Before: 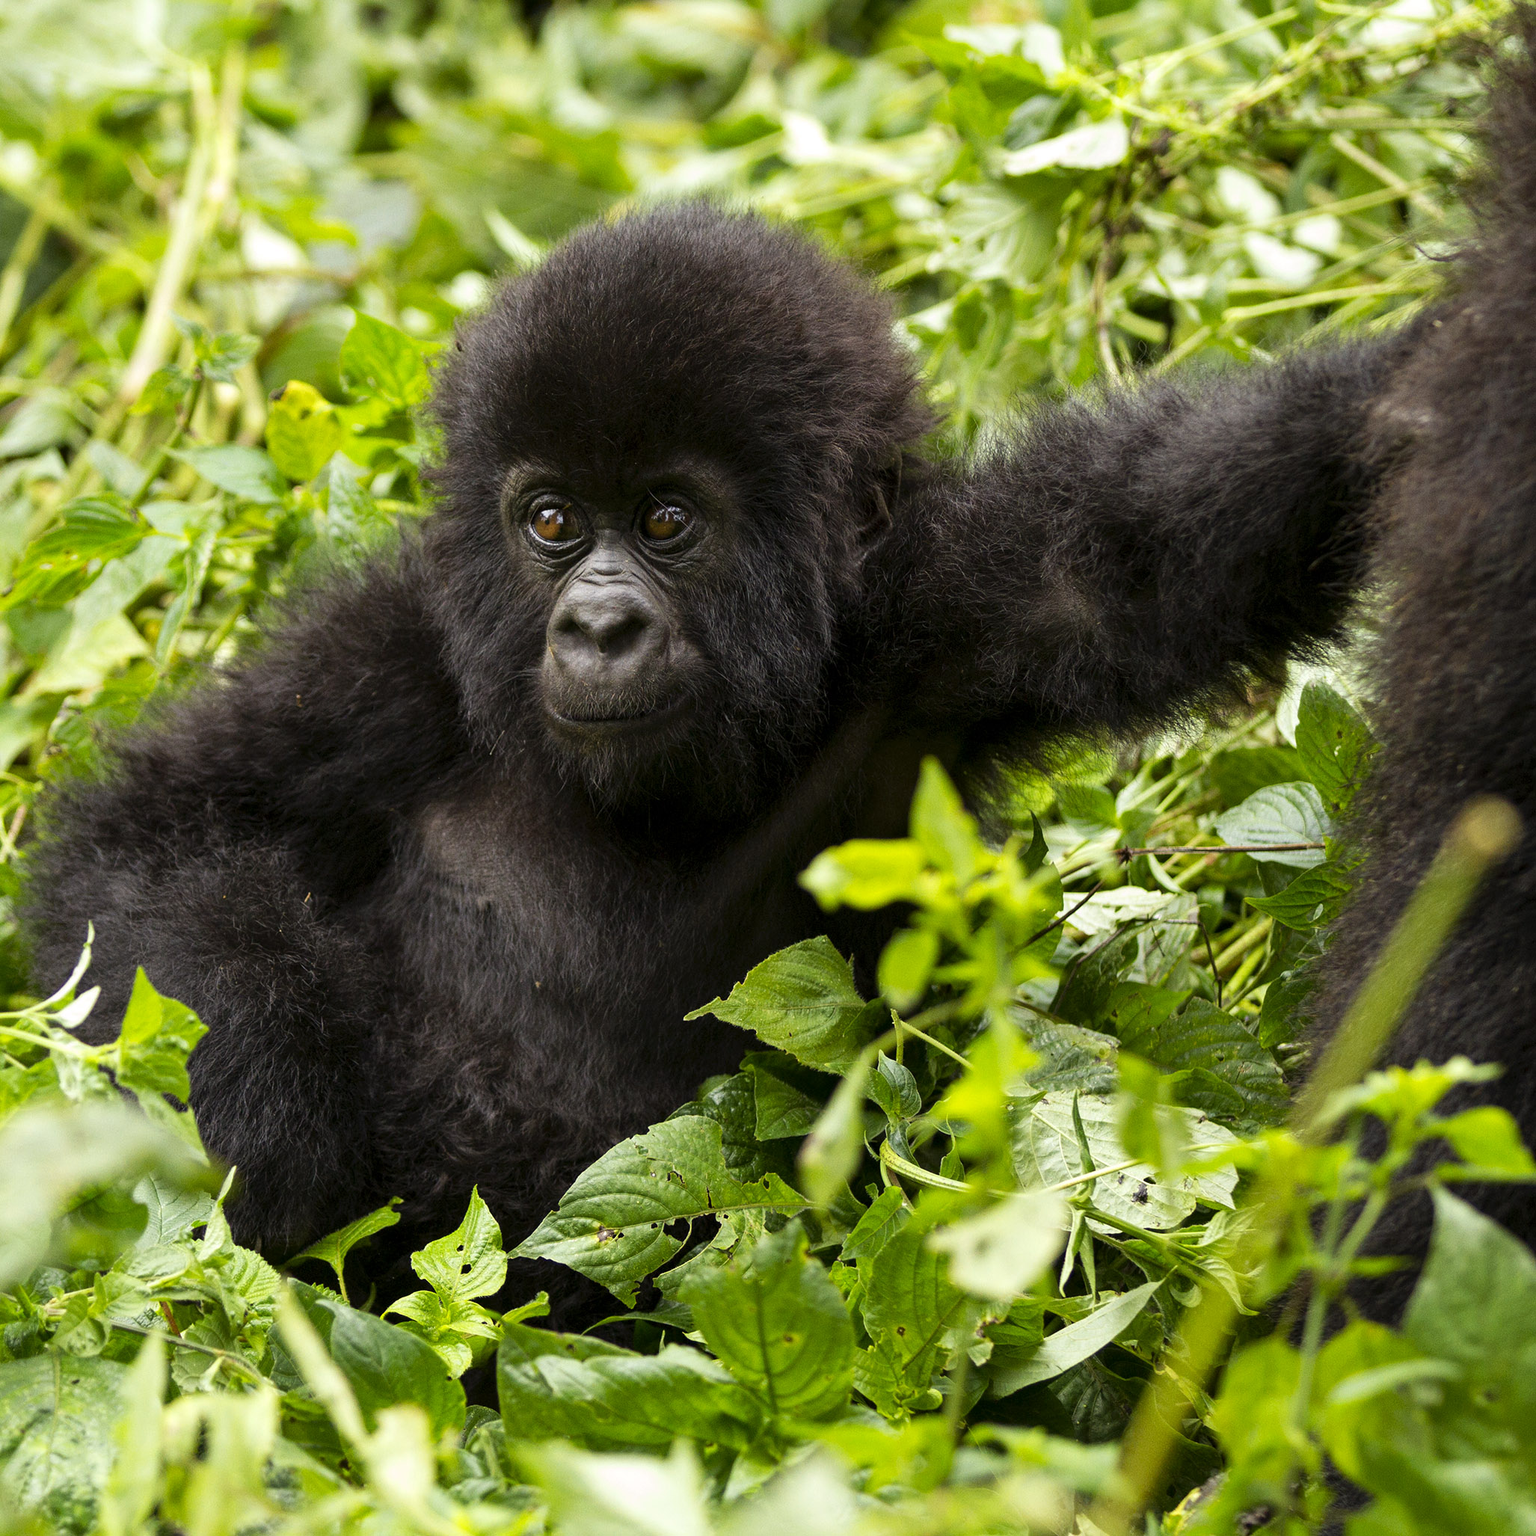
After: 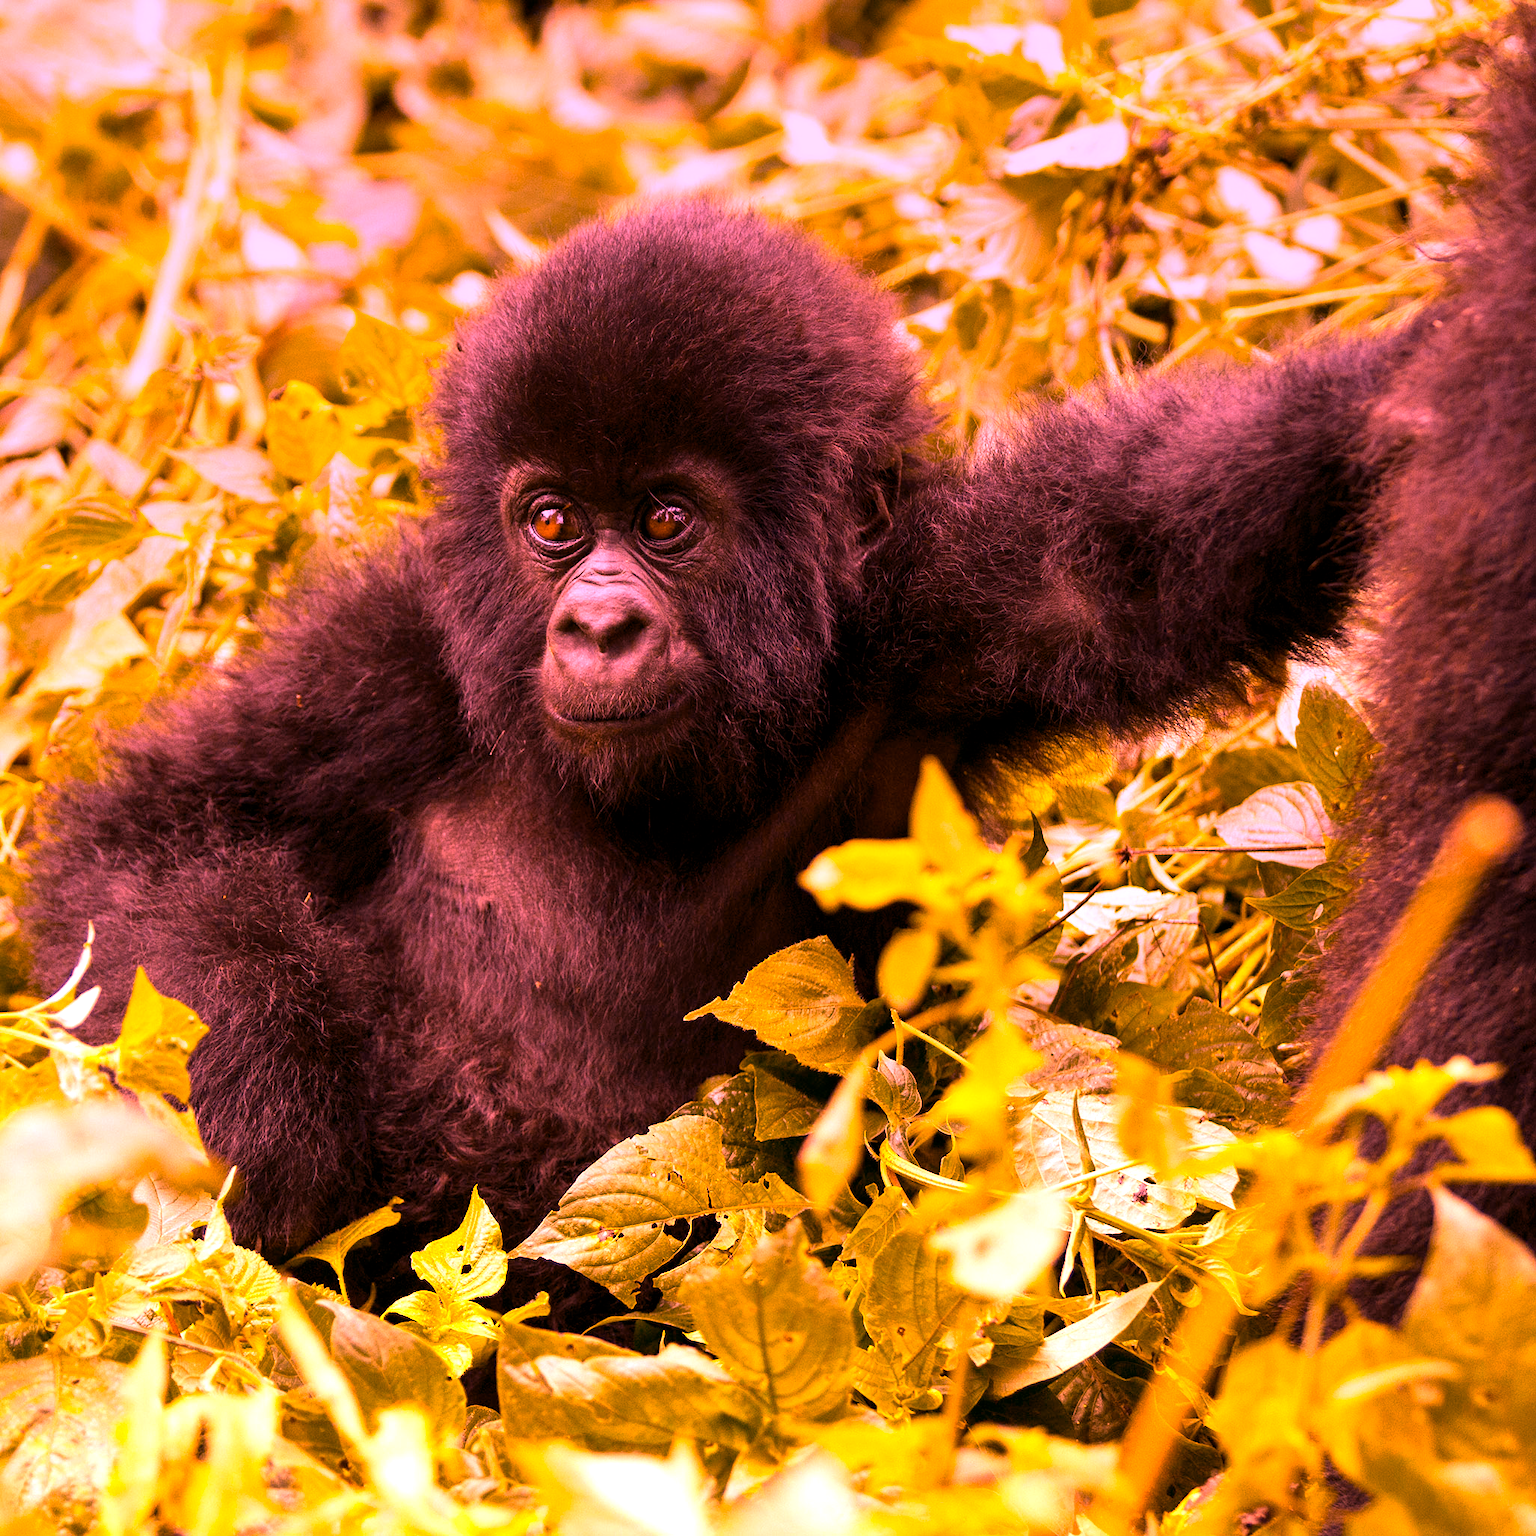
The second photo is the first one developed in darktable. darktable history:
white balance: red 2.207, blue 1.293
color contrast: green-magenta contrast 0.85, blue-yellow contrast 1.25, unbound 0
graduated density: hue 238.83°, saturation 50%
